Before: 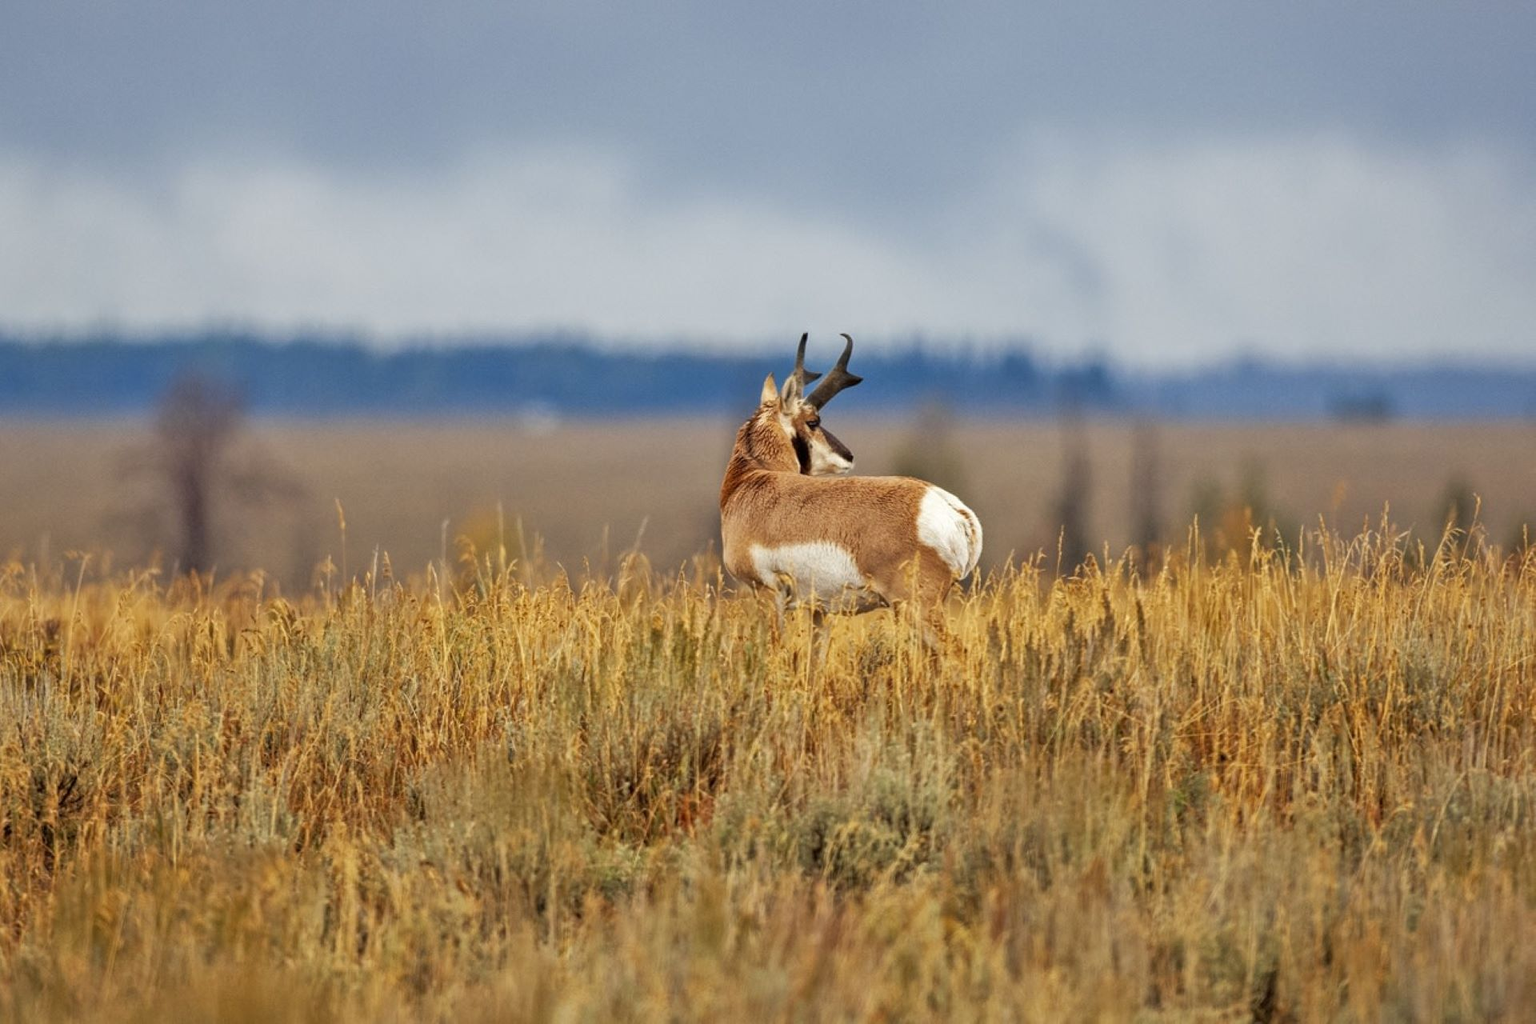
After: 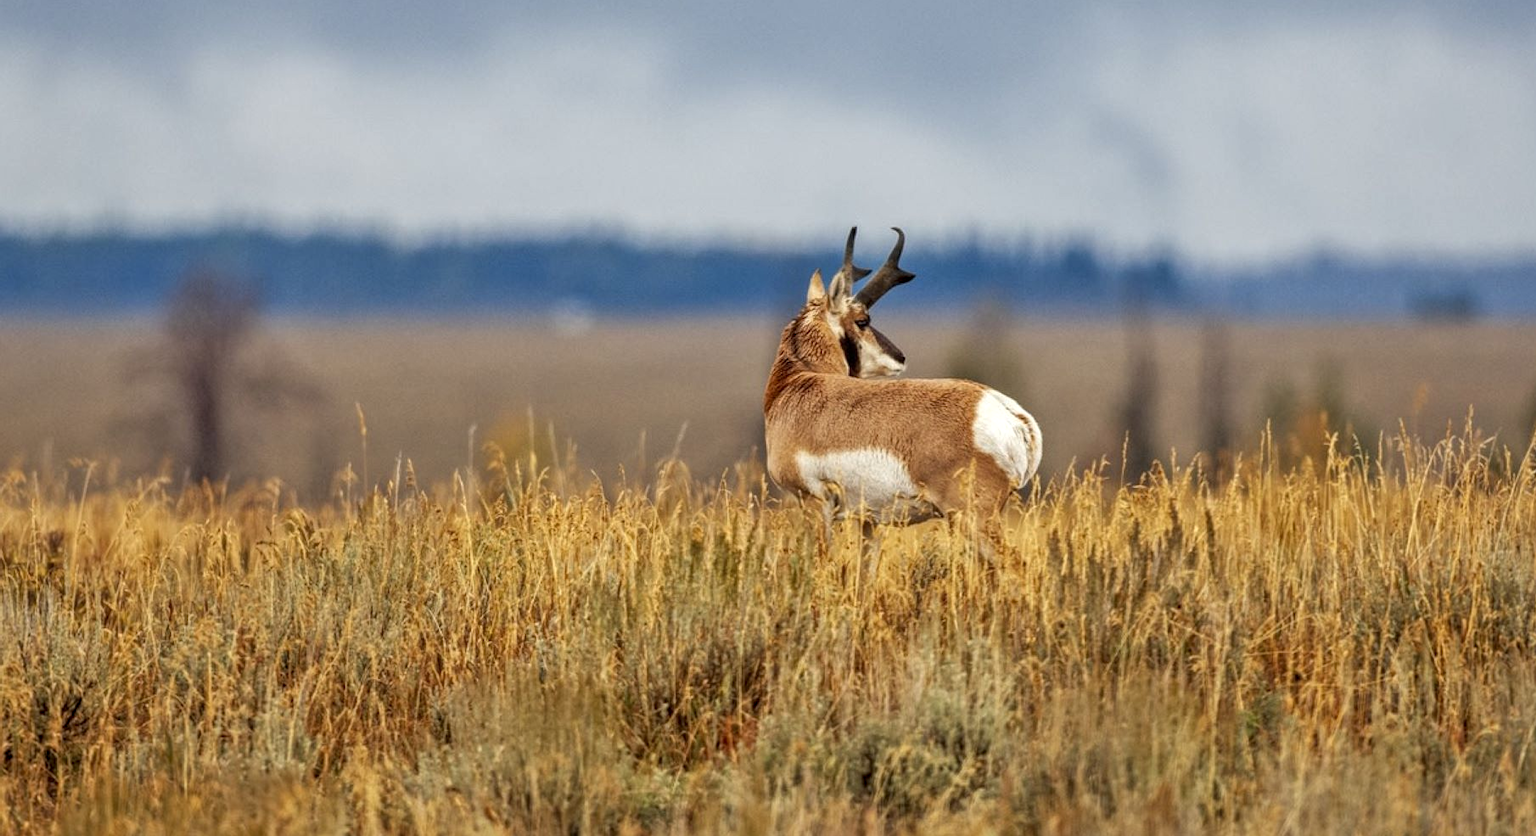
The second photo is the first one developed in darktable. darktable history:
local contrast: on, module defaults
crop and rotate: angle 0.03°, top 11.643%, right 5.651%, bottom 11.189%
